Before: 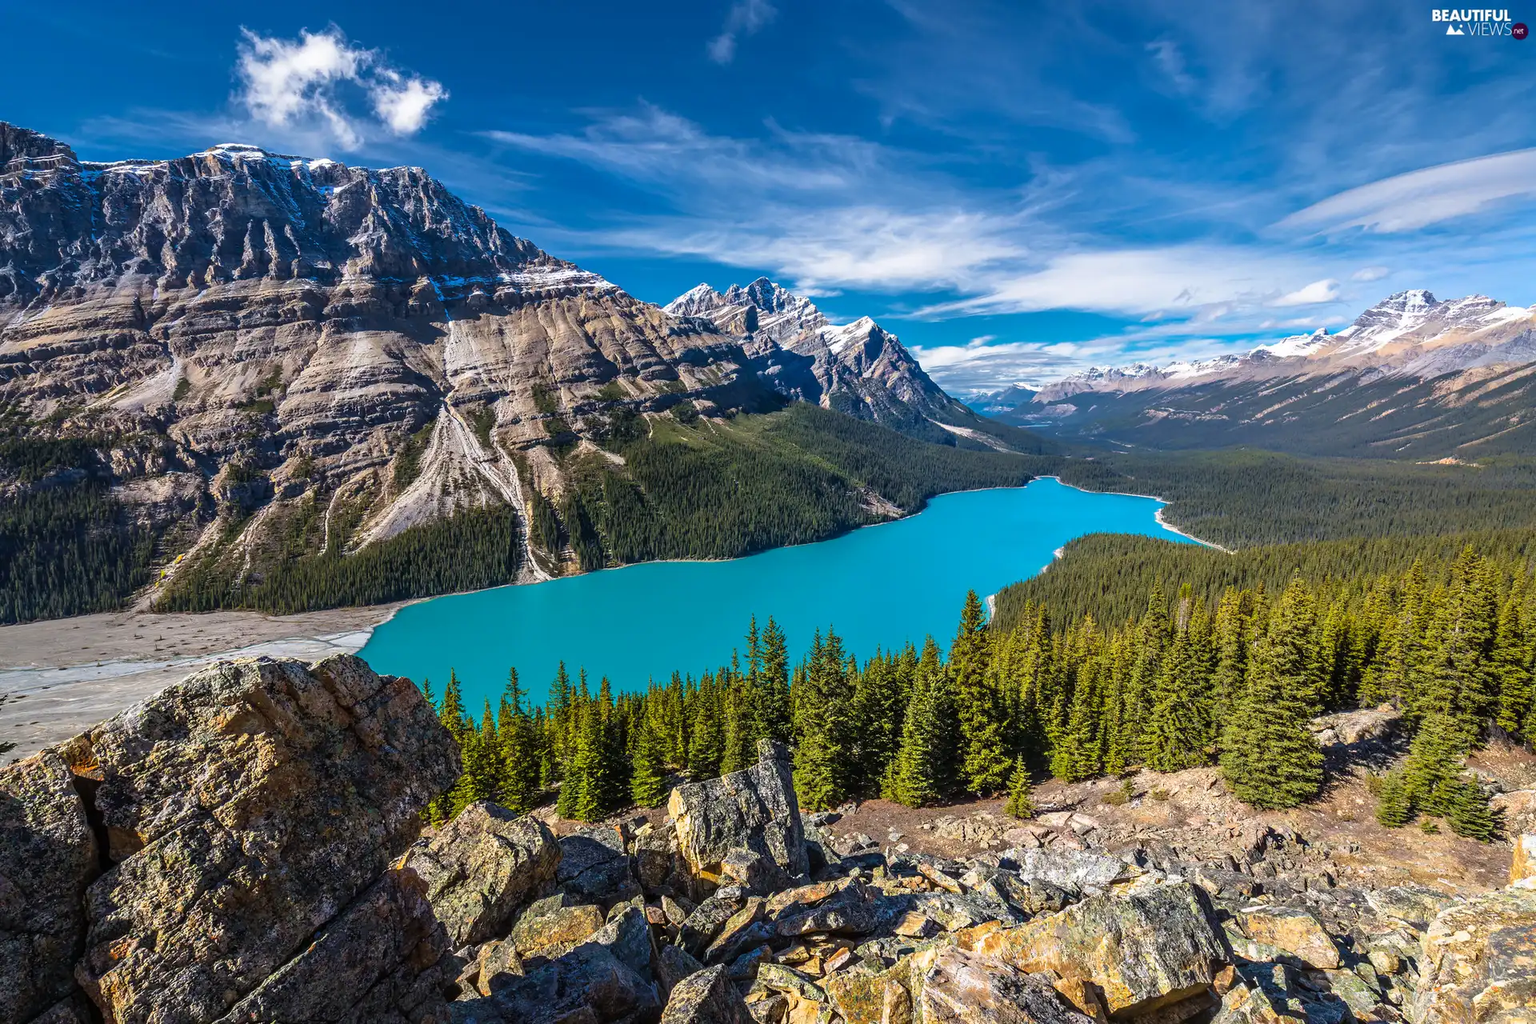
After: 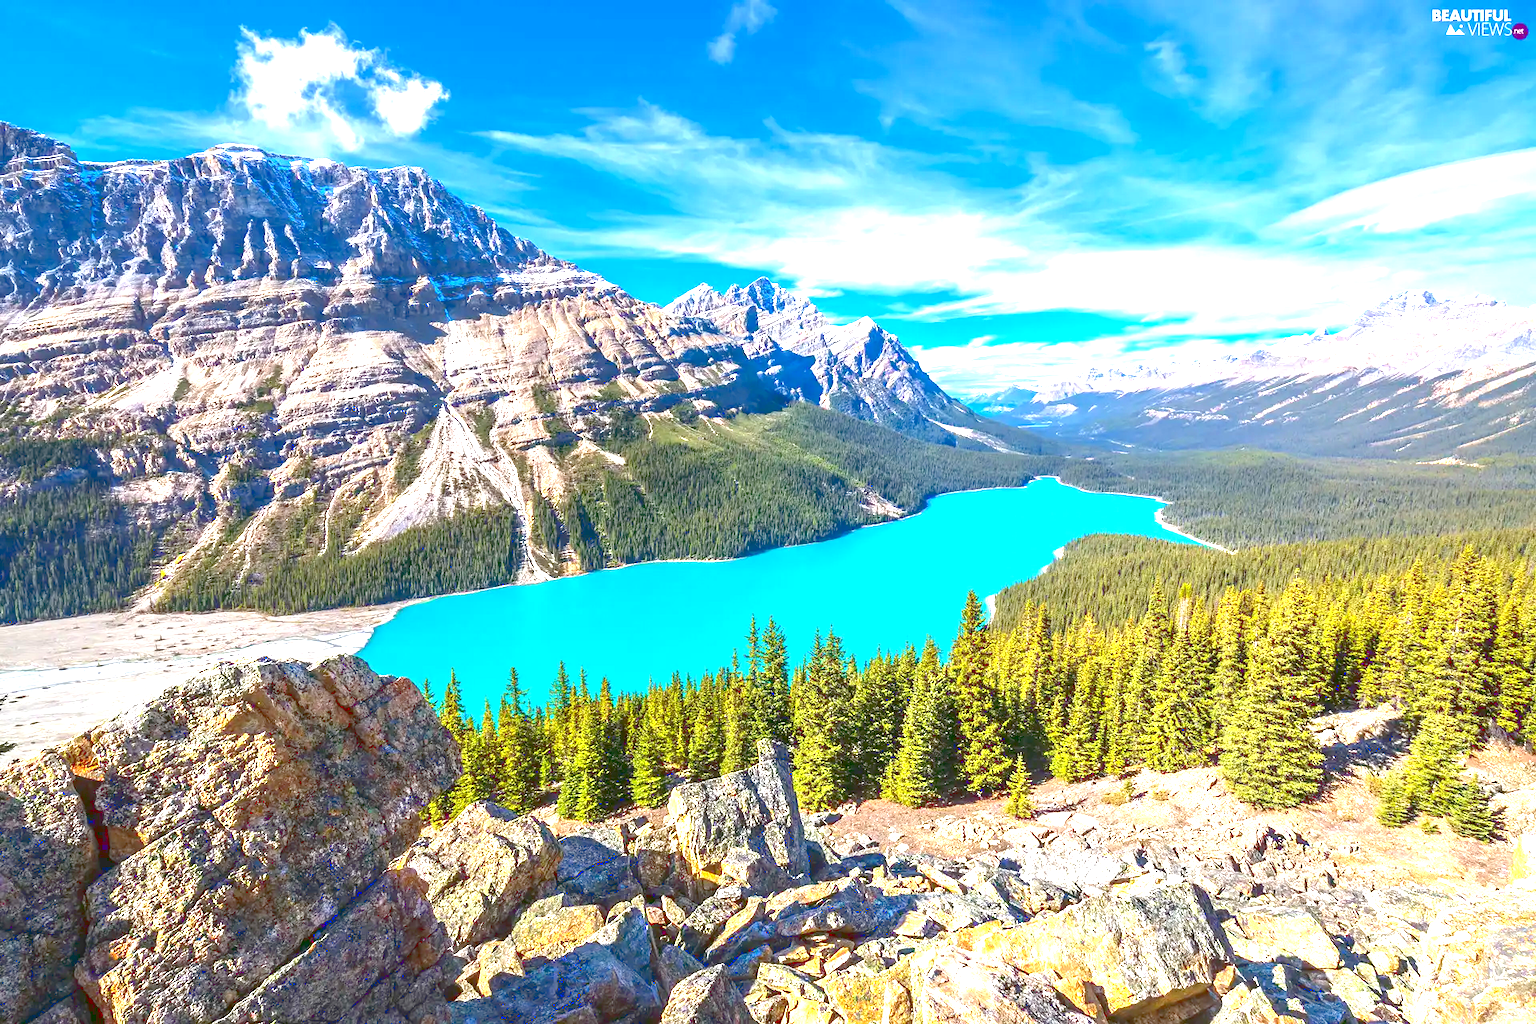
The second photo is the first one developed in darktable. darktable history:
tone curve: curves: ch0 [(0, 0.137) (1, 1)], color space Lab, linked channels, preserve colors none
exposure: black level correction 0.001, exposure 1.646 EV, compensate exposure bias true, compensate highlight preservation false
levels: mode automatic
